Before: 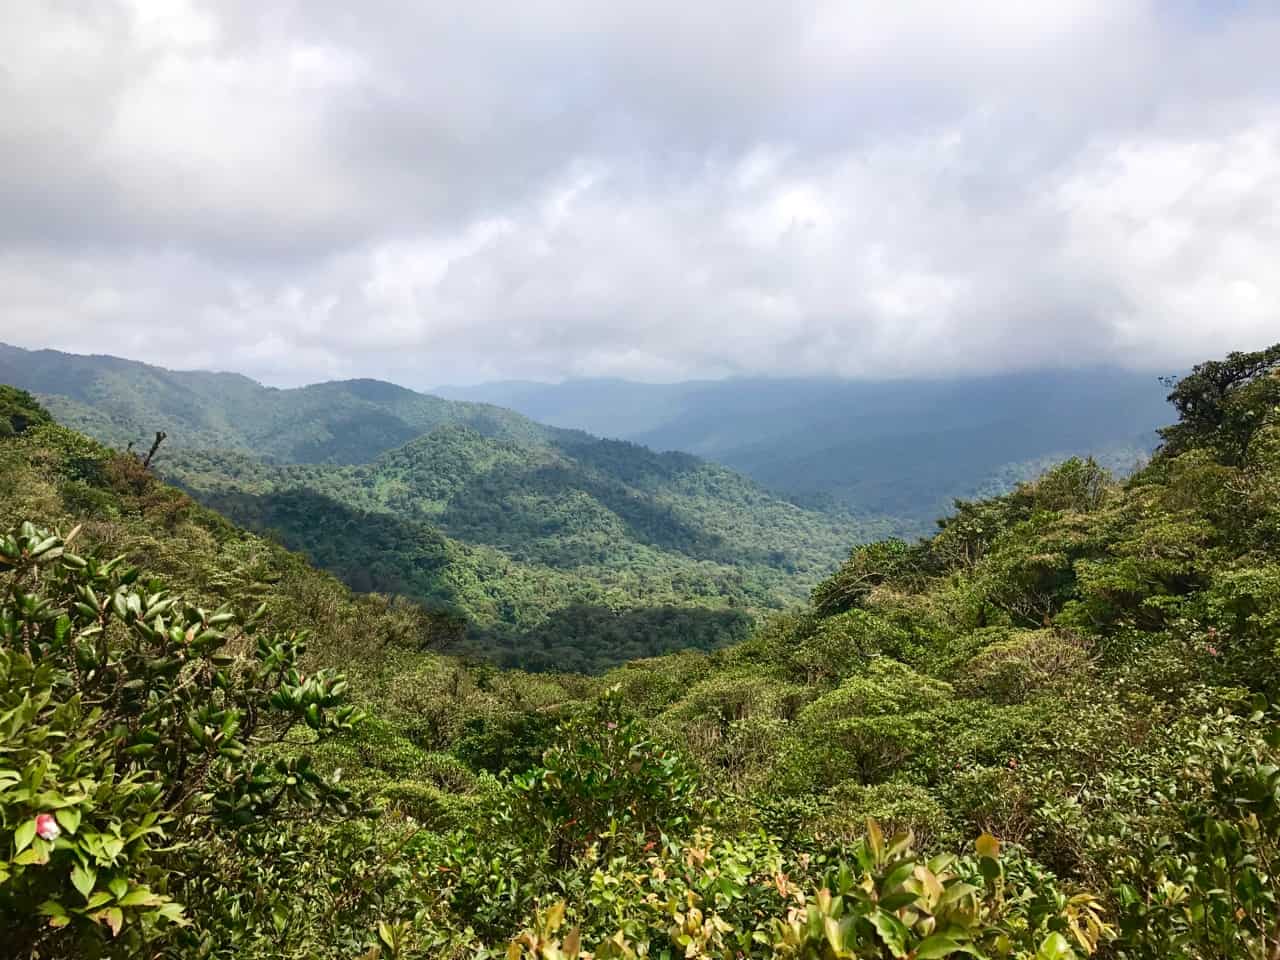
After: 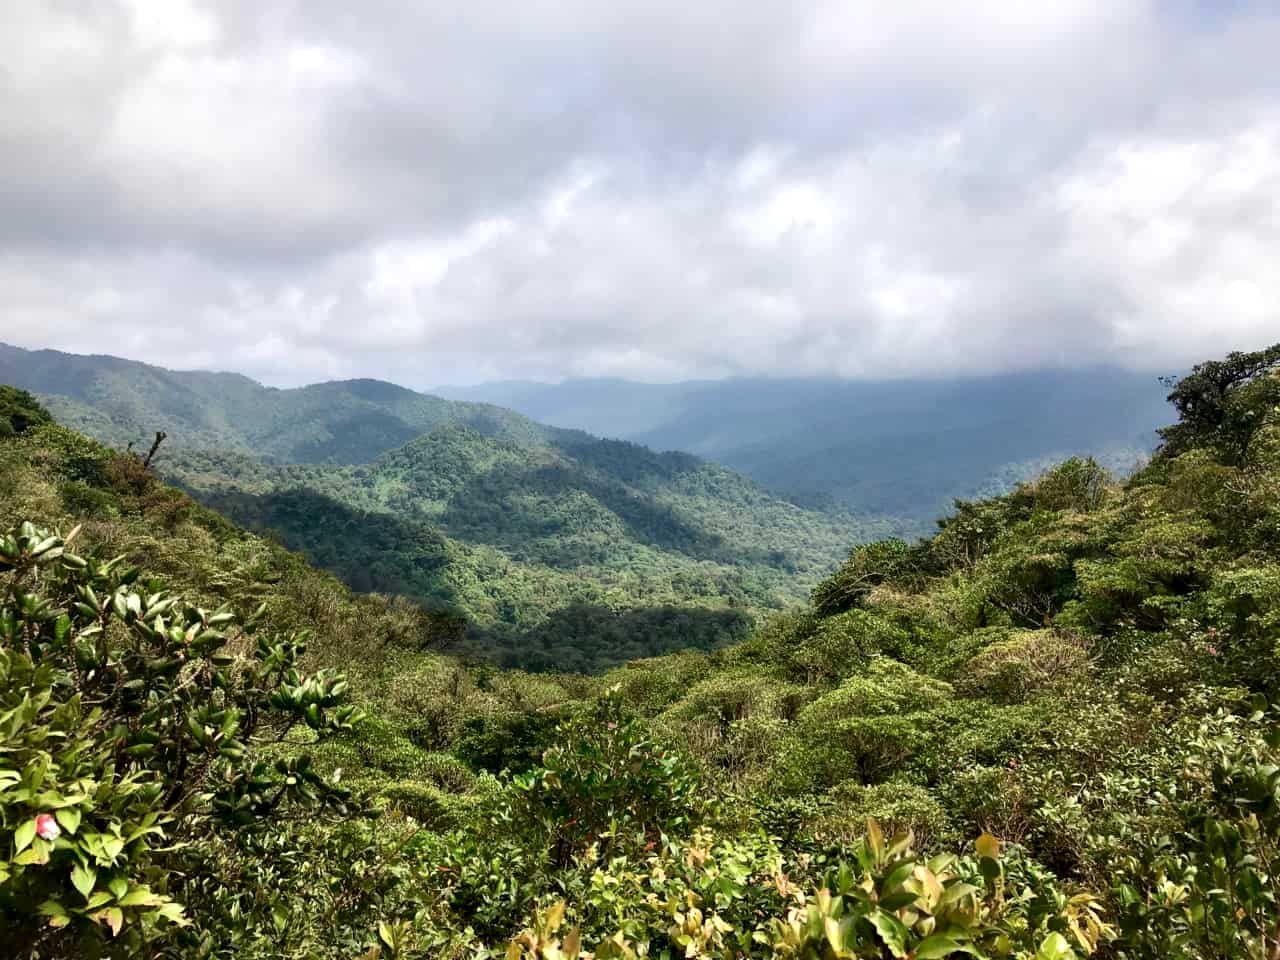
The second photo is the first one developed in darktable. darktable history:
contrast equalizer: y [[0.514, 0.573, 0.581, 0.508, 0.5, 0.5], [0.5 ×6], [0.5 ×6], [0 ×6], [0 ×6]]
